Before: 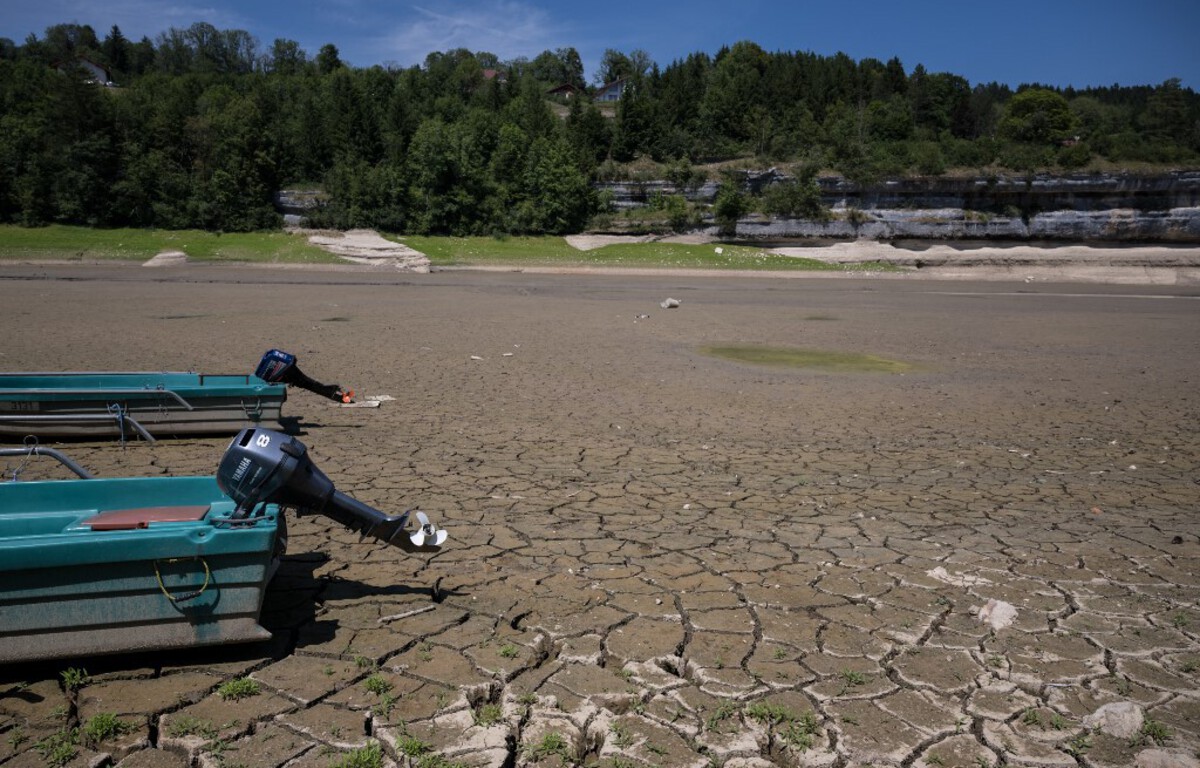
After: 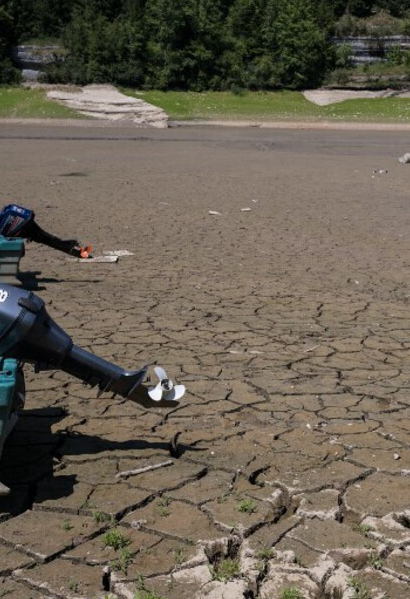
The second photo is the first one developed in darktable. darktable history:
crop and rotate: left 21.84%, top 18.999%, right 43.974%, bottom 2.983%
